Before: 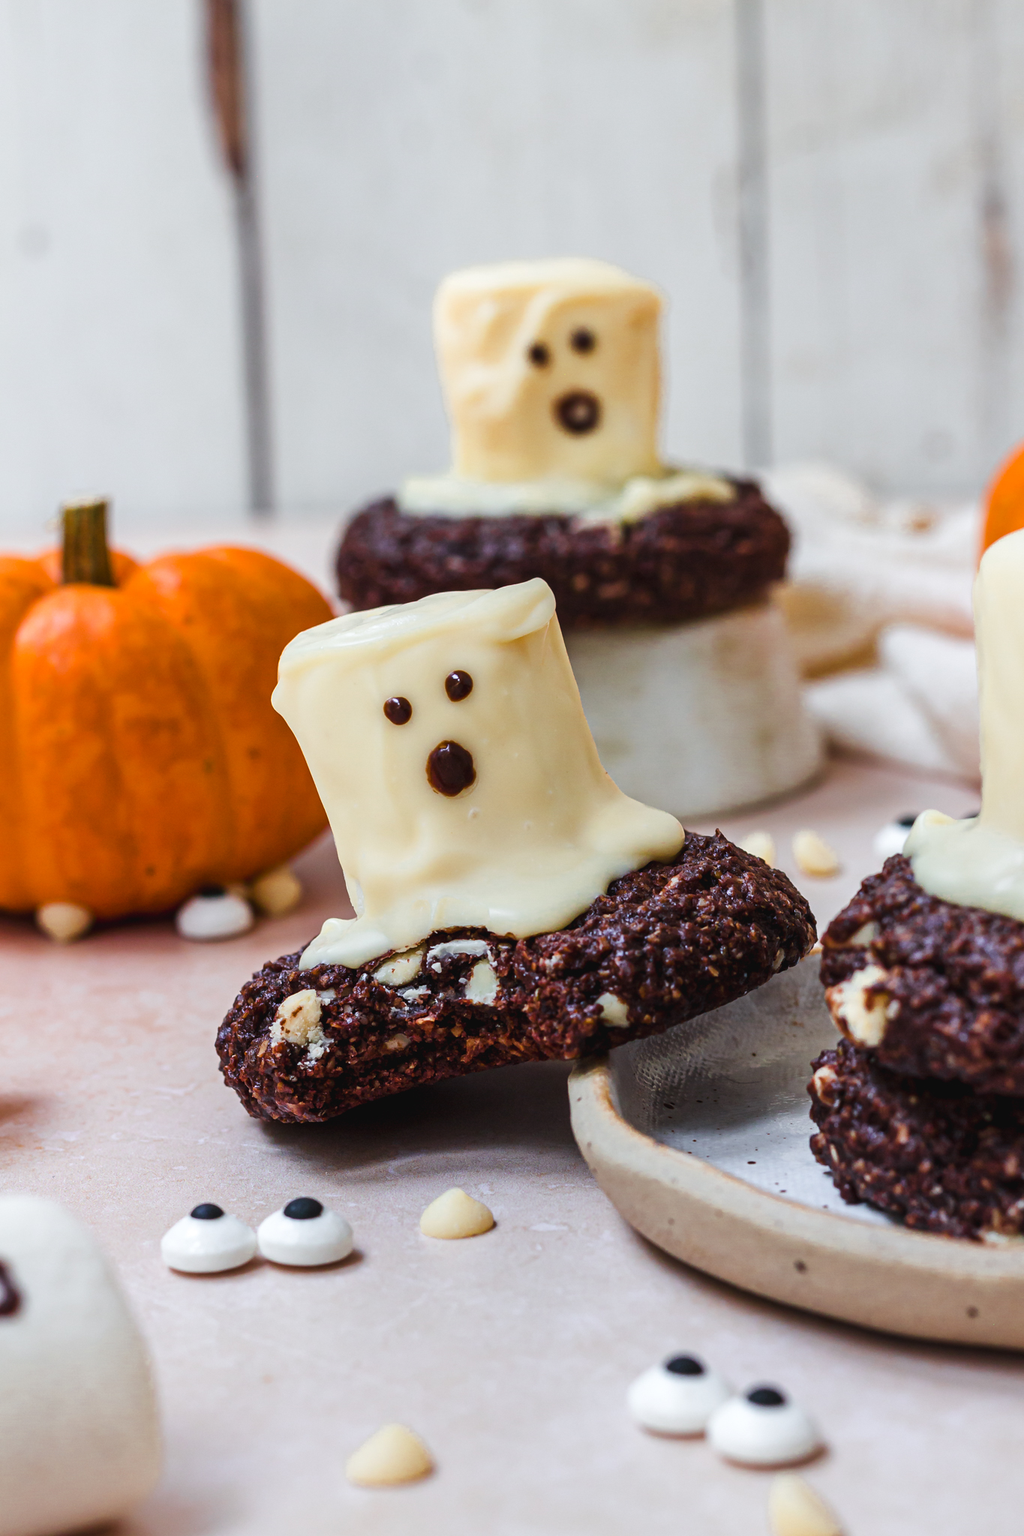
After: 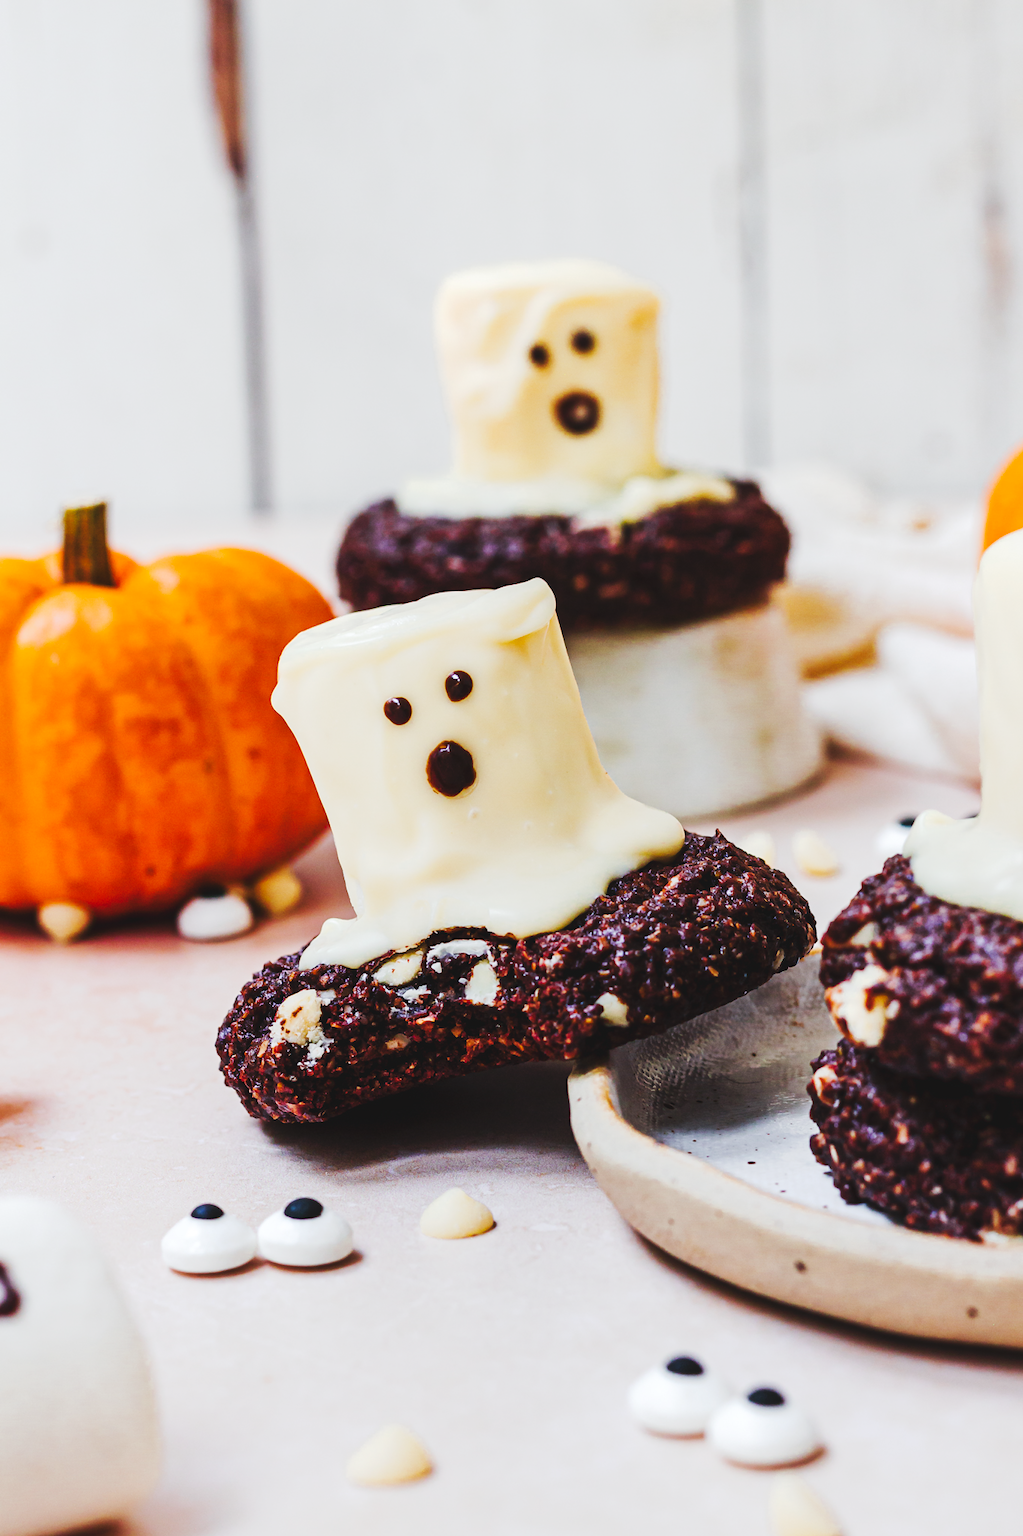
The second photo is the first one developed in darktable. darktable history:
tone curve: curves: ch0 [(0, 0) (0.003, 0.061) (0.011, 0.065) (0.025, 0.066) (0.044, 0.077) (0.069, 0.092) (0.1, 0.106) (0.136, 0.125) (0.177, 0.16) (0.224, 0.206) (0.277, 0.272) (0.335, 0.356) (0.399, 0.472) (0.468, 0.59) (0.543, 0.686) (0.623, 0.766) (0.709, 0.832) (0.801, 0.886) (0.898, 0.929) (1, 1)], preserve colors none
